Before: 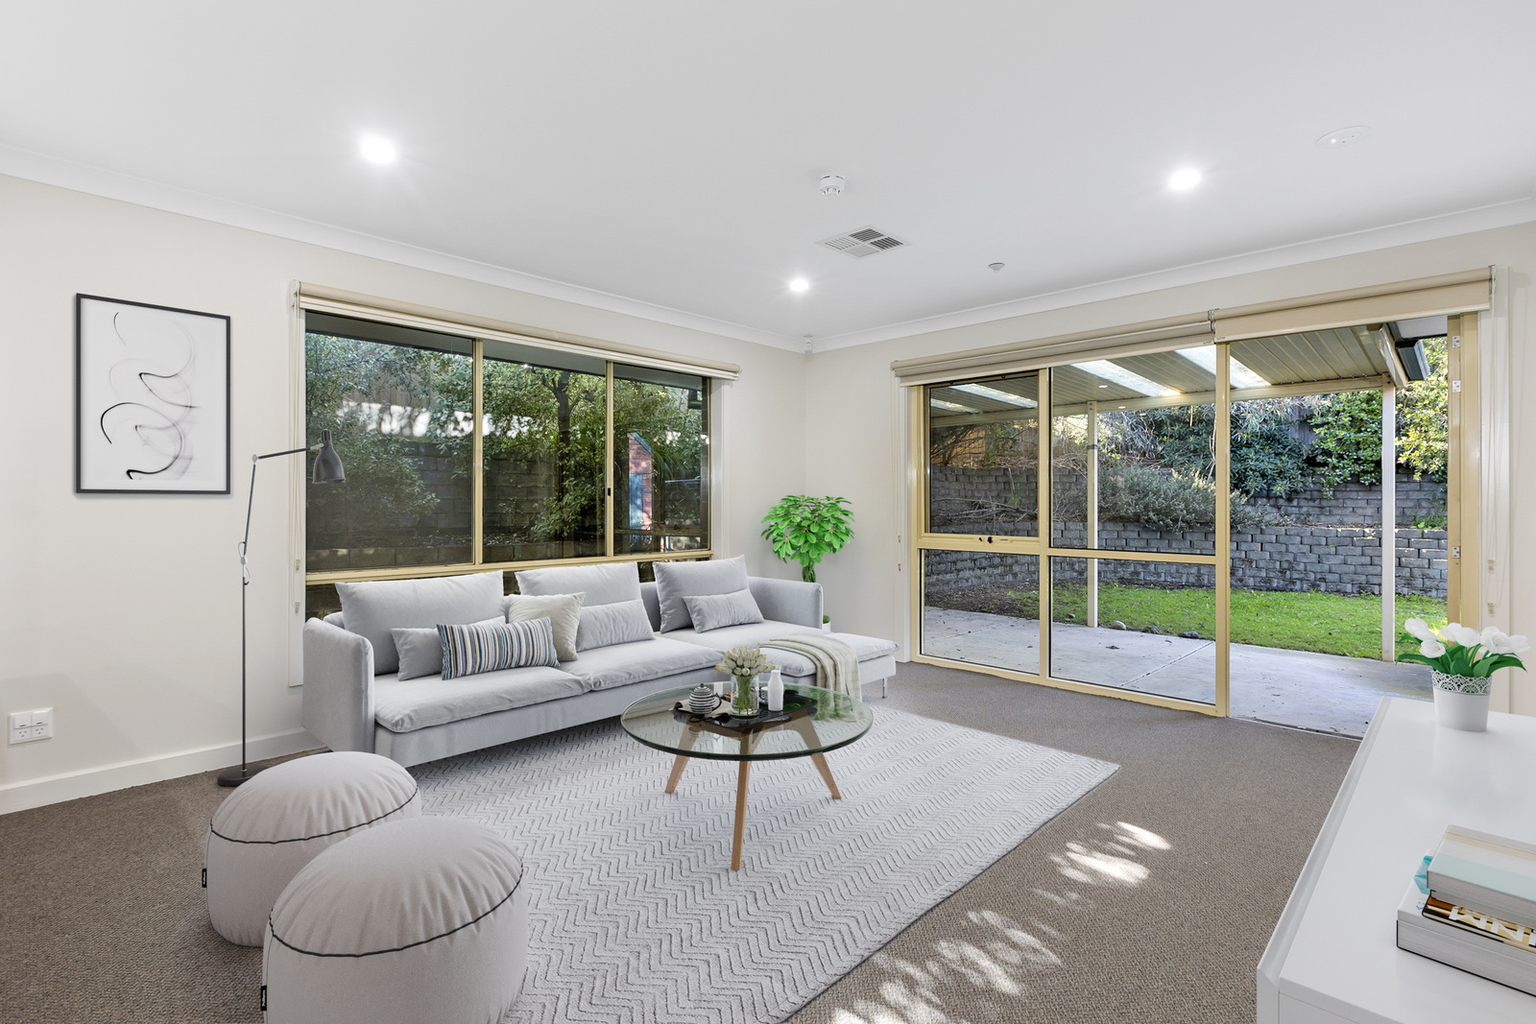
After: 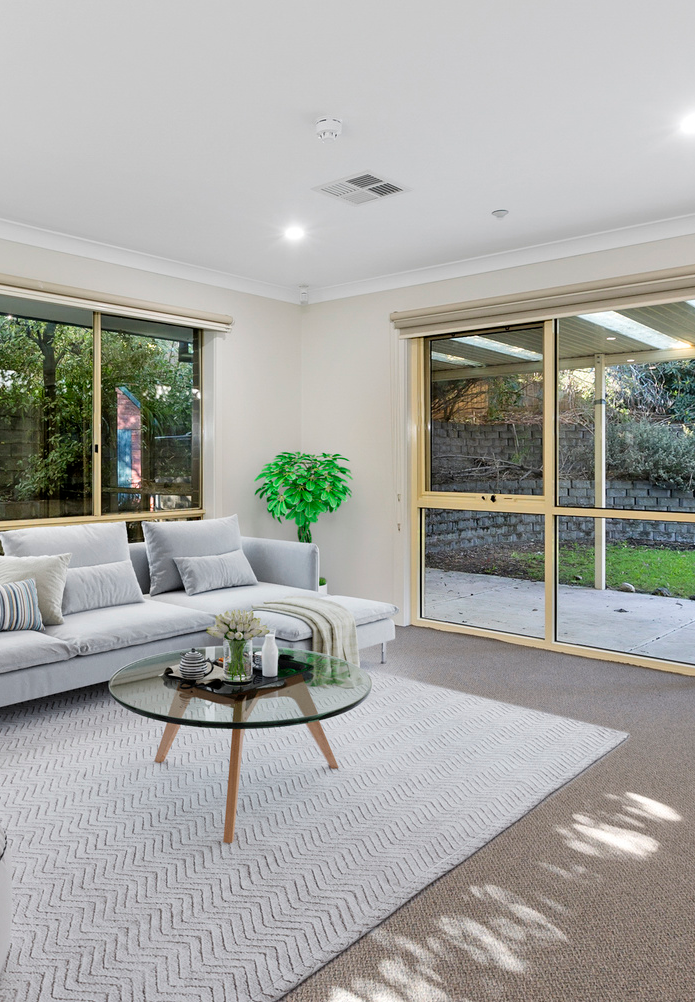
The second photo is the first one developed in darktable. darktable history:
crop: left 33.641%, top 6.014%, right 22.872%
